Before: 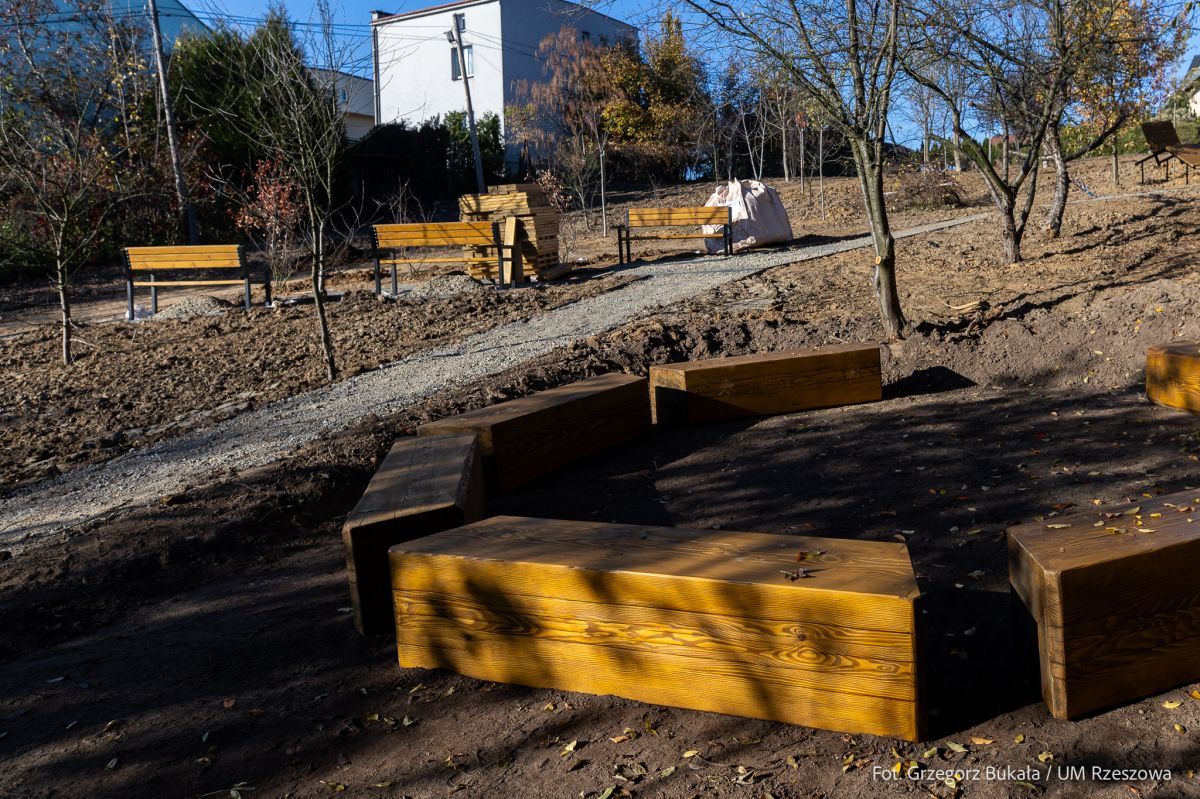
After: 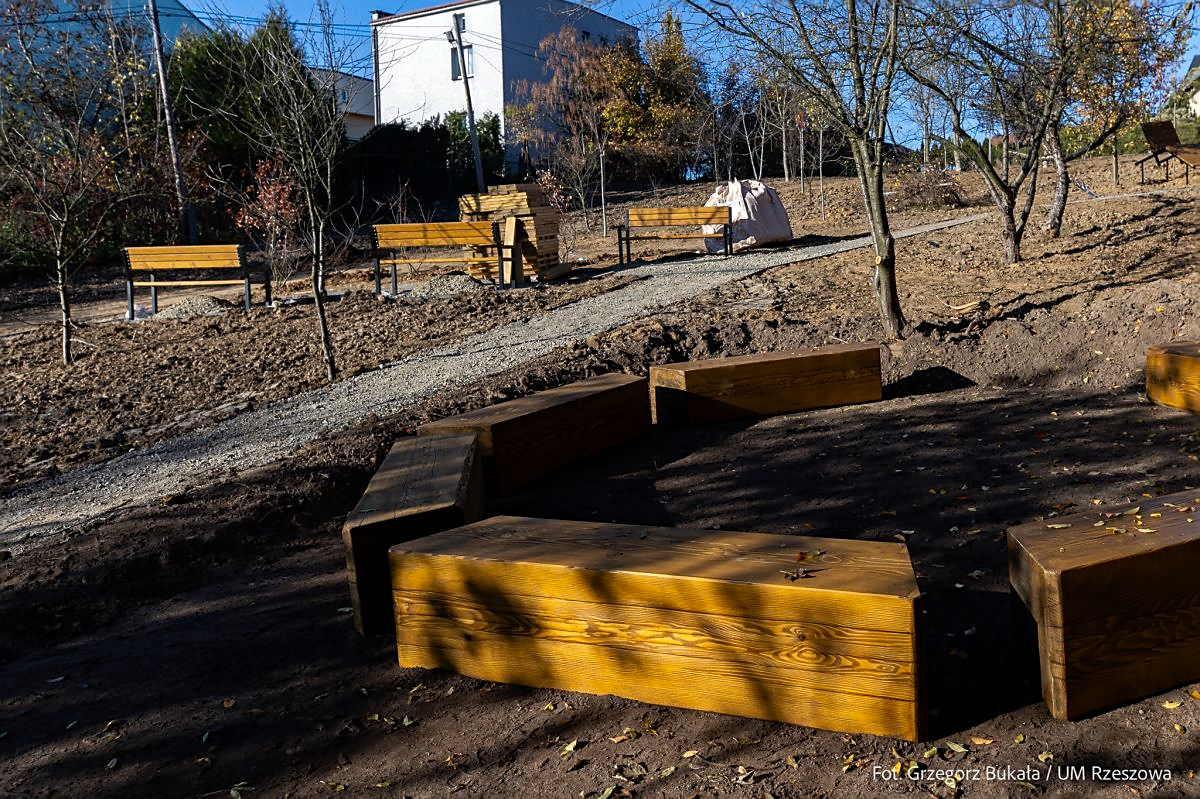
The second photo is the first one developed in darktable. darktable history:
sharpen: radius 1.864, amount 0.398, threshold 1.271
haze removal: compatibility mode true, adaptive false
